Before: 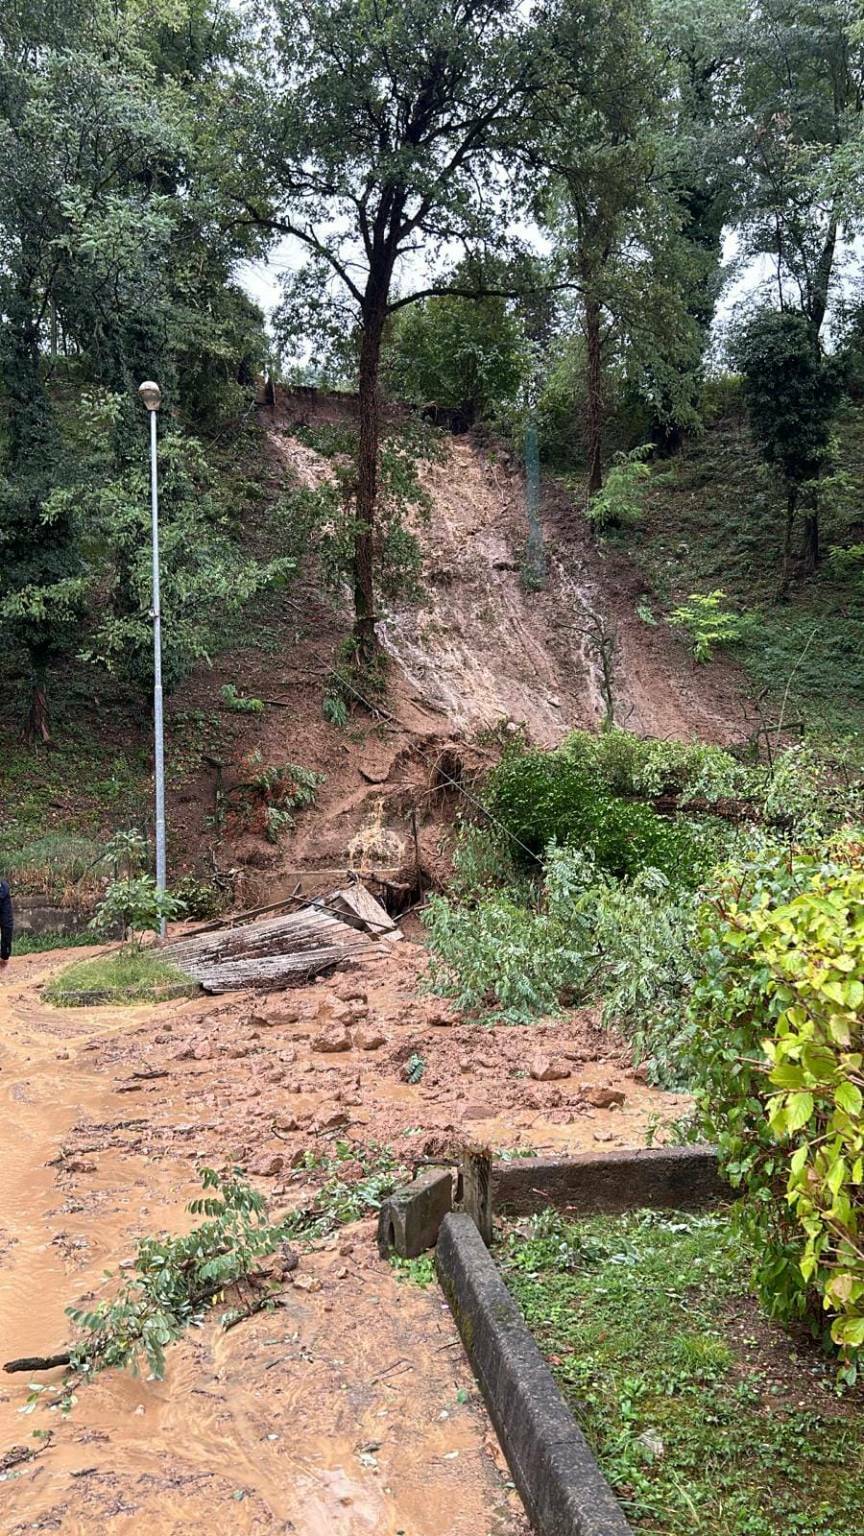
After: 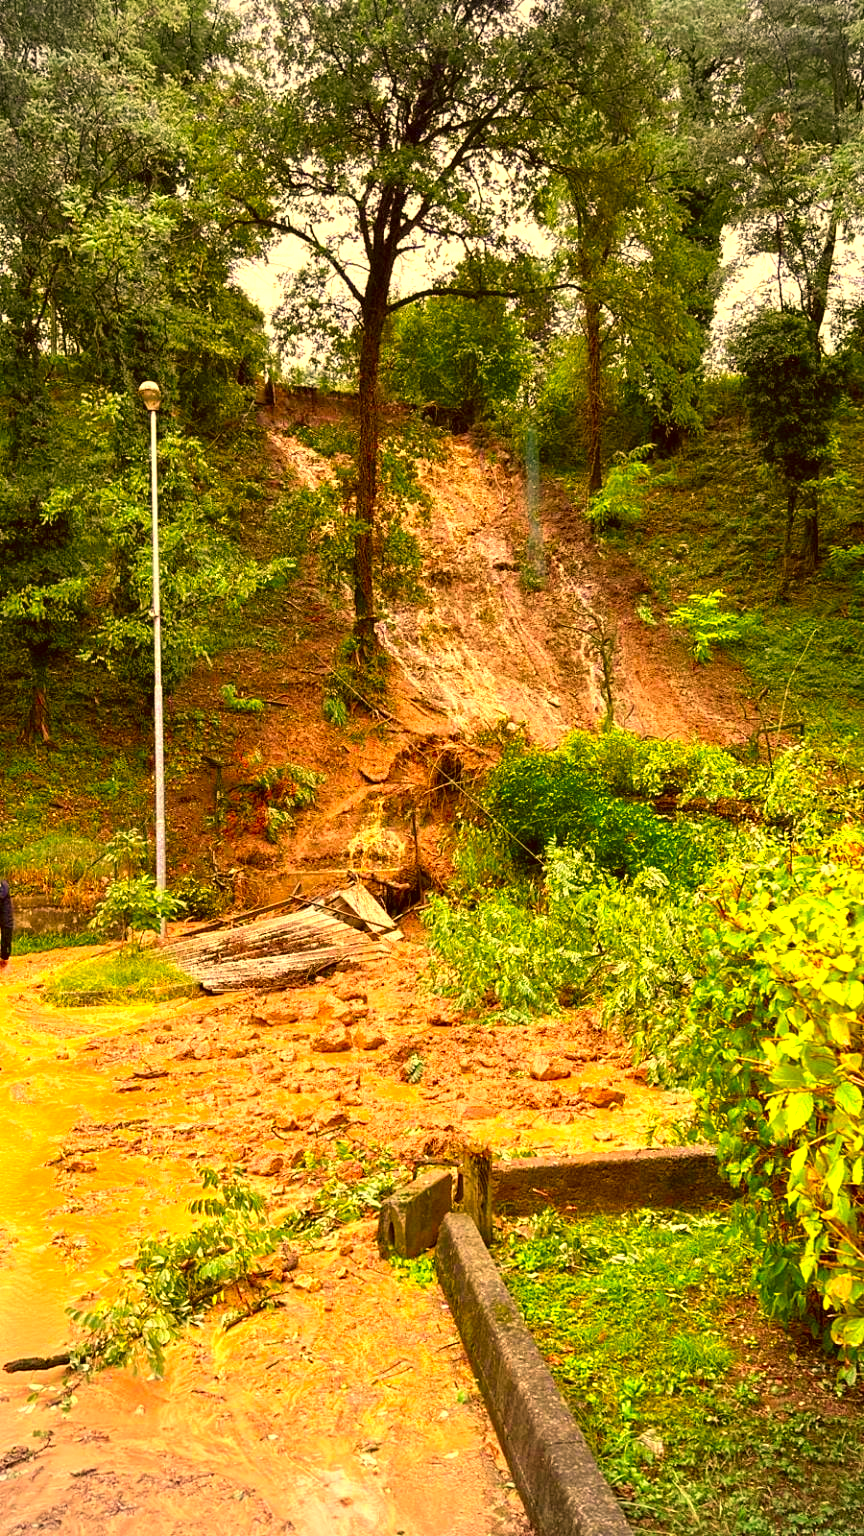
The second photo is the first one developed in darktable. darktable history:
exposure: exposure 0.661 EV, compensate highlight preservation false
vignetting: on, module defaults
color correction: highlights a* 10.44, highlights b* 30.04, shadows a* 2.73, shadows b* 17.51, saturation 1.72
